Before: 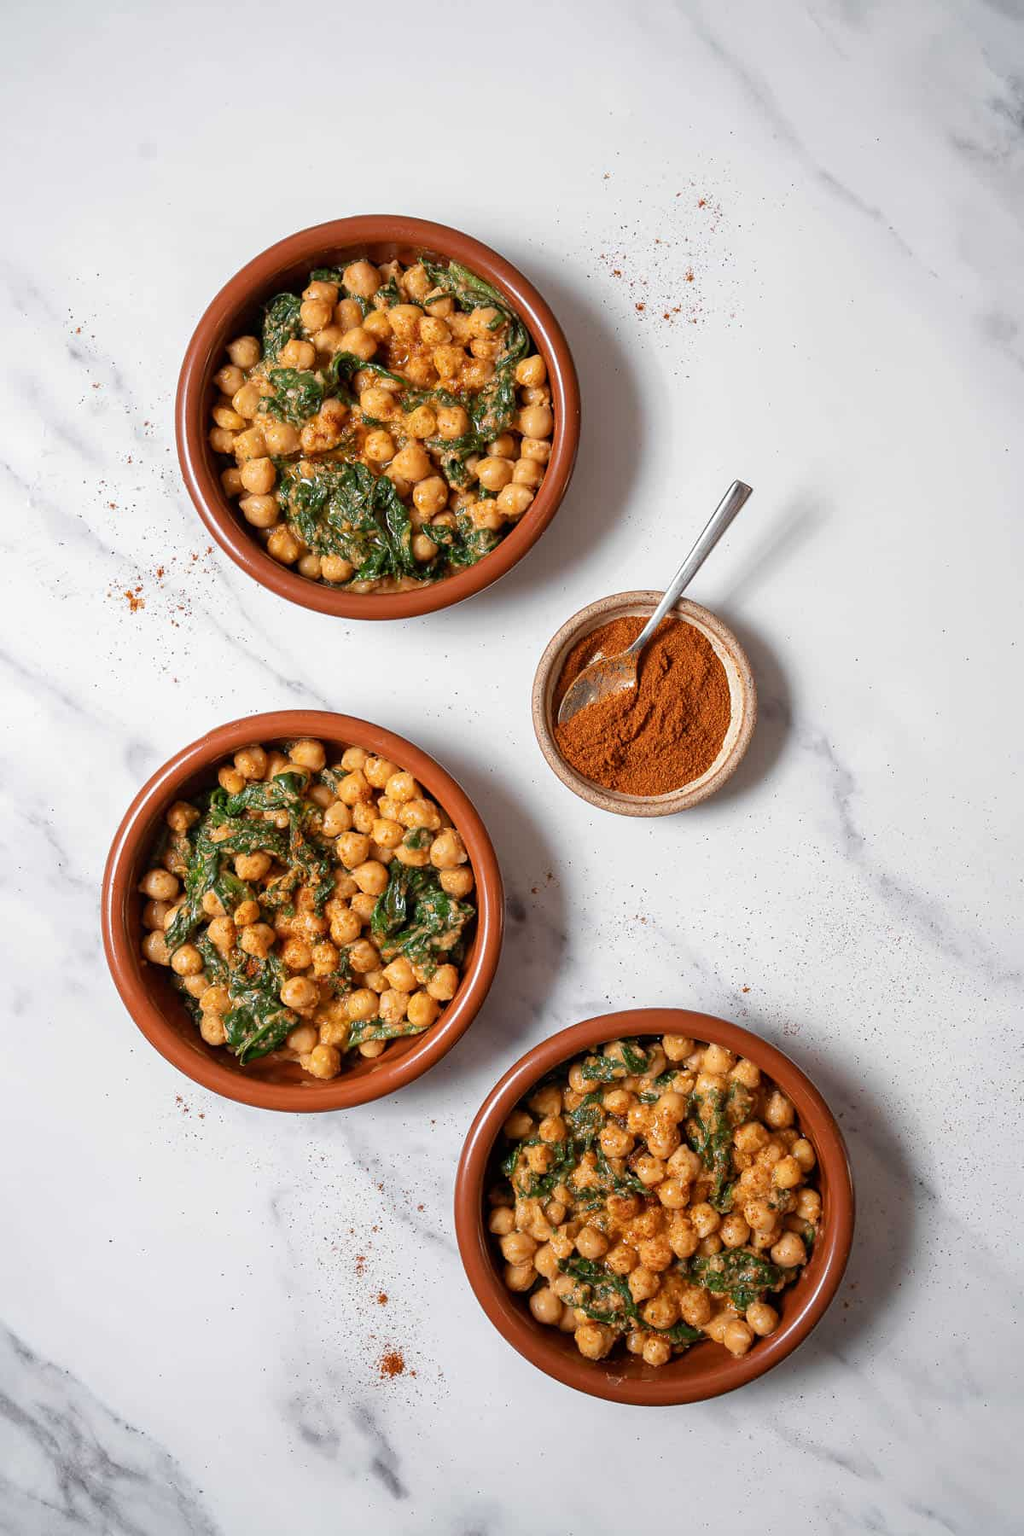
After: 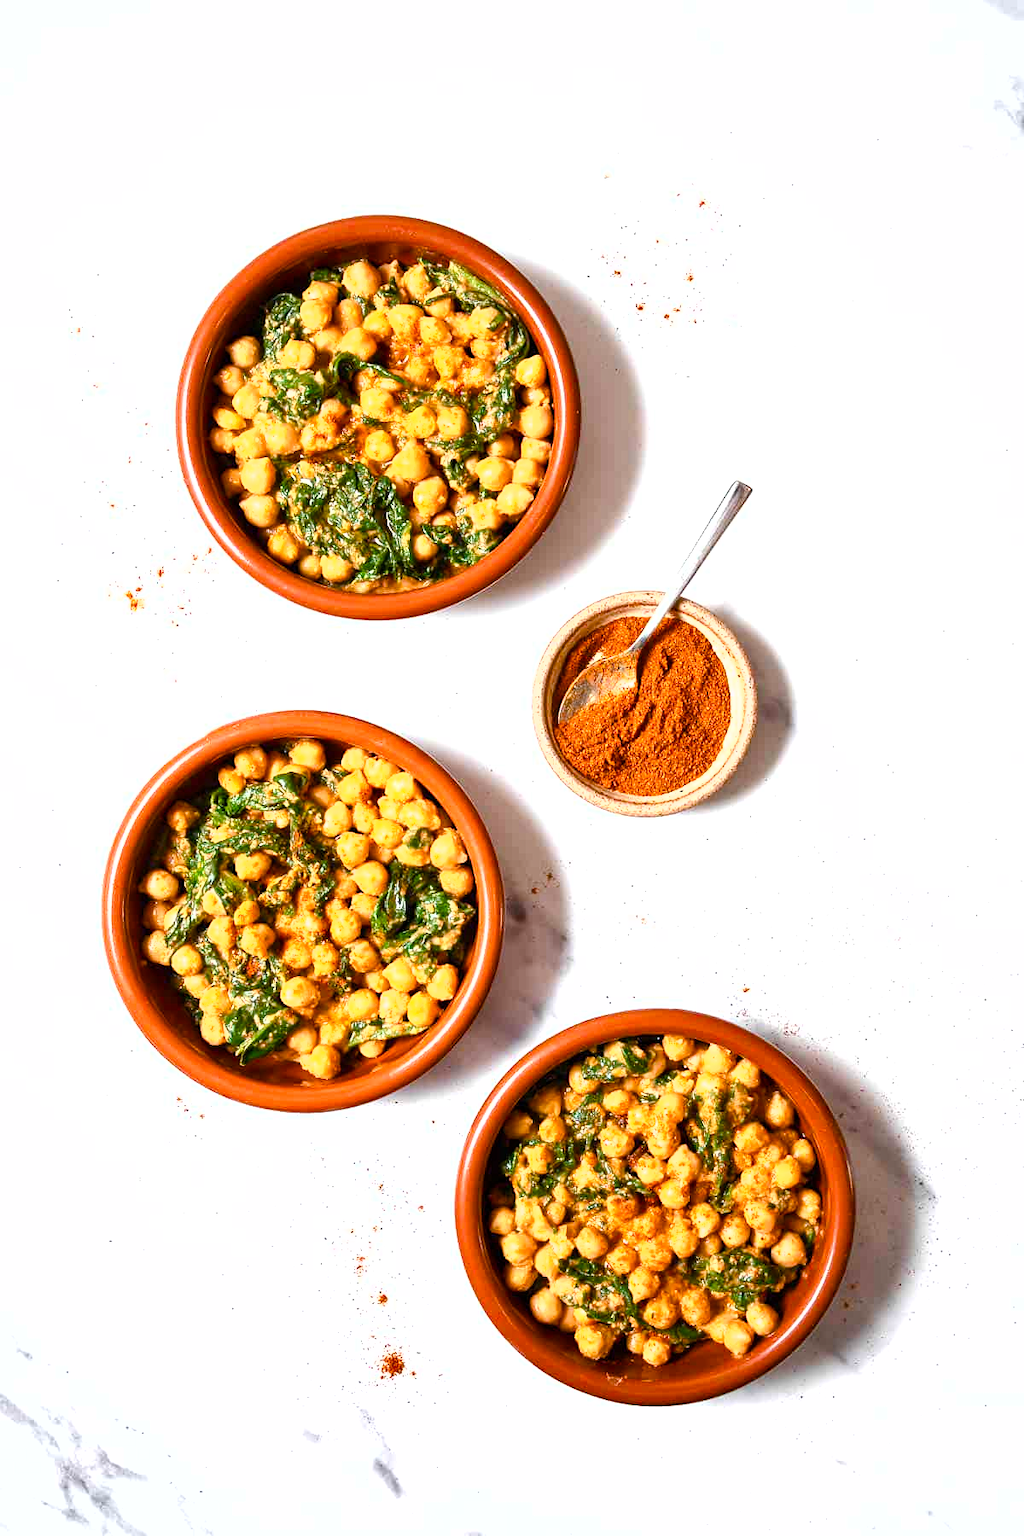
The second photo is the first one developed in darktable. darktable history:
shadows and highlights: shadows 52.26, highlights -28.48, soften with gaussian
color balance rgb: perceptual saturation grading › global saturation 23.379%, perceptual saturation grading › highlights -23.845%, perceptual saturation grading › mid-tones 24.46%, perceptual saturation grading › shadows 39.171%, global vibrance 20%
exposure: exposure 0.95 EV, compensate highlight preservation false
tone equalizer: -8 EV -0.413 EV, -7 EV -0.355 EV, -6 EV -0.306 EV, -5 EV -0.254 EV, -3 EV 0.201 EV, -2 EV 0.356 EV, -1 EV 0.366 EV, +0 EV 0.429 EV, edges refinement/feathering 500, mask exposure compensation -1.57 EV, preserve details no
